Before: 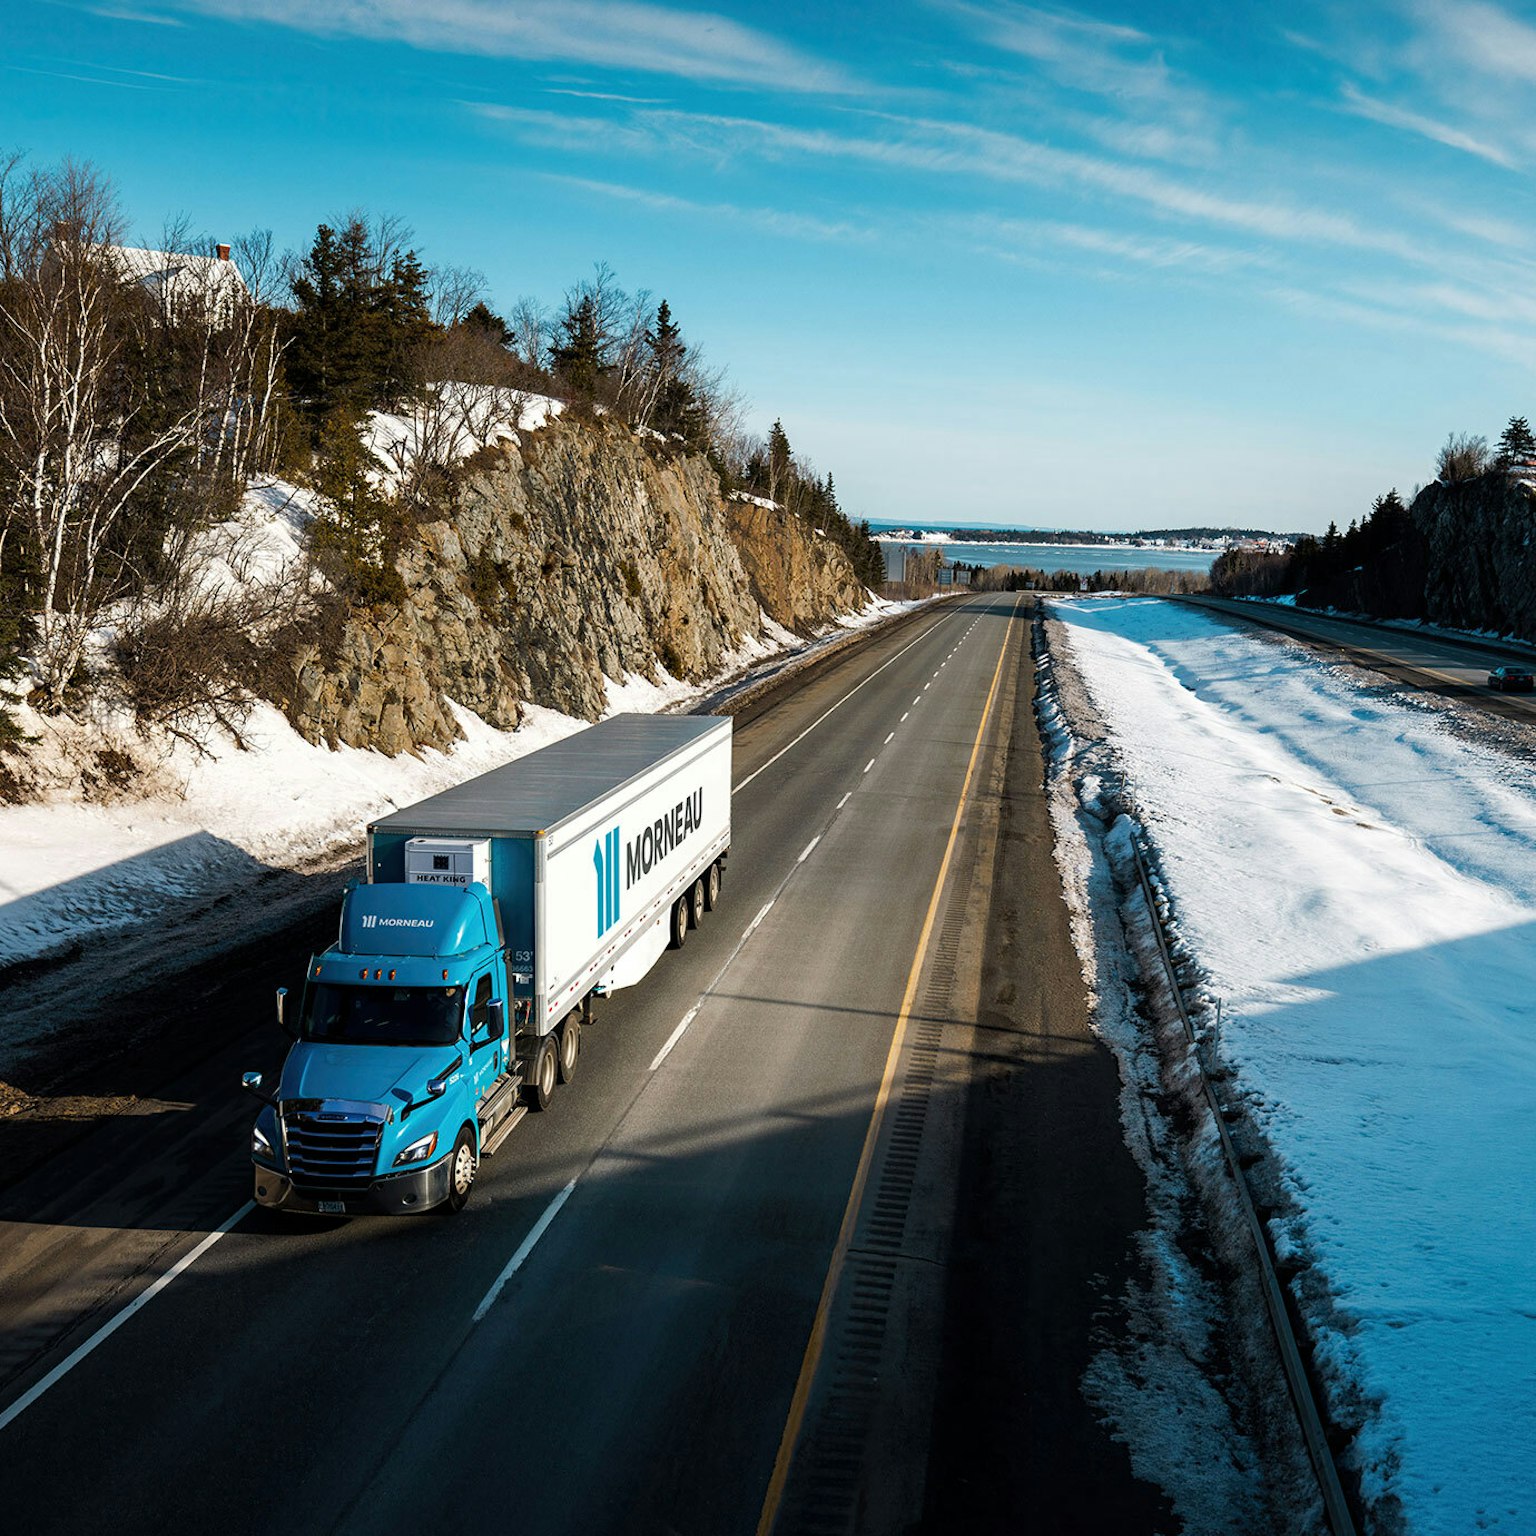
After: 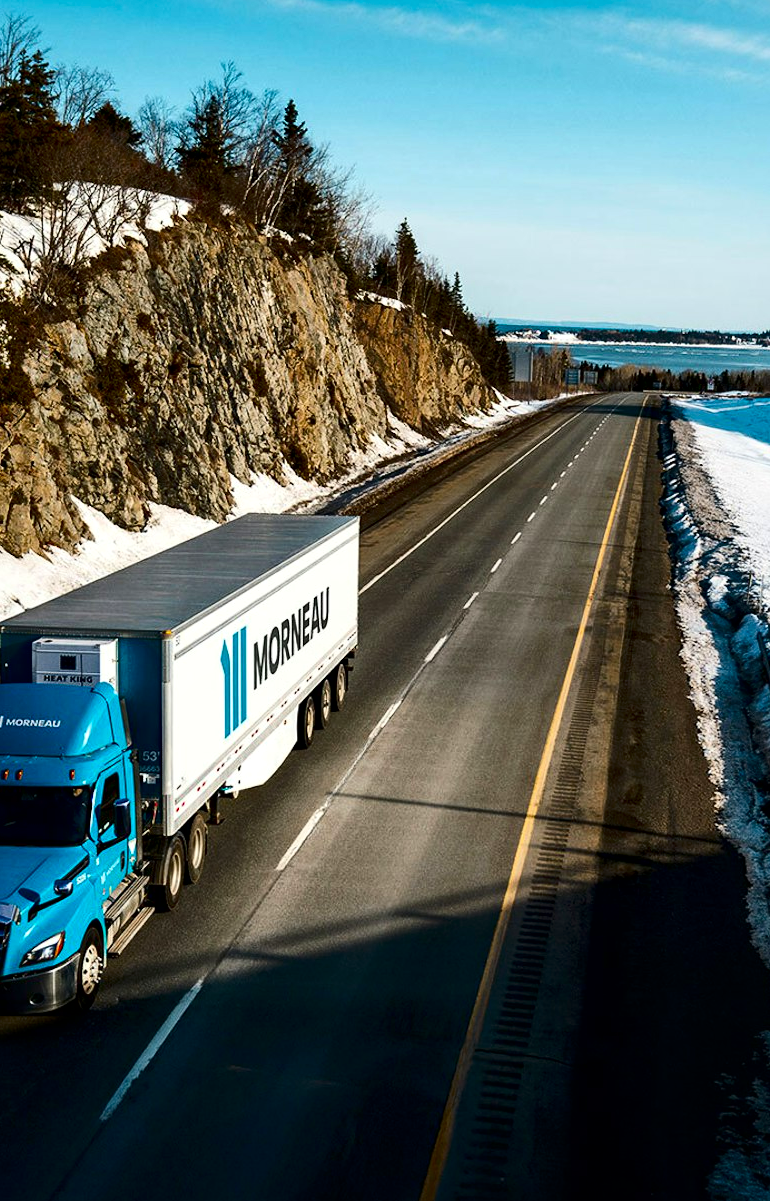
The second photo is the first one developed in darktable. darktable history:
exposure: compensate exposure bias true, compensate highlight preservation false
contrast brightness saturation: contrast 0.211, brightness -0.109, saturation 0.213
local contrast: mode bilateral grid, contrast 25, coarseness 49, detail 122%, midtone range 0.2
crop and rotate: angle 0.013°, left 24.307%, top 13.071%, right 25.522%, bottom 8.702%
base curve: preserve colors none
